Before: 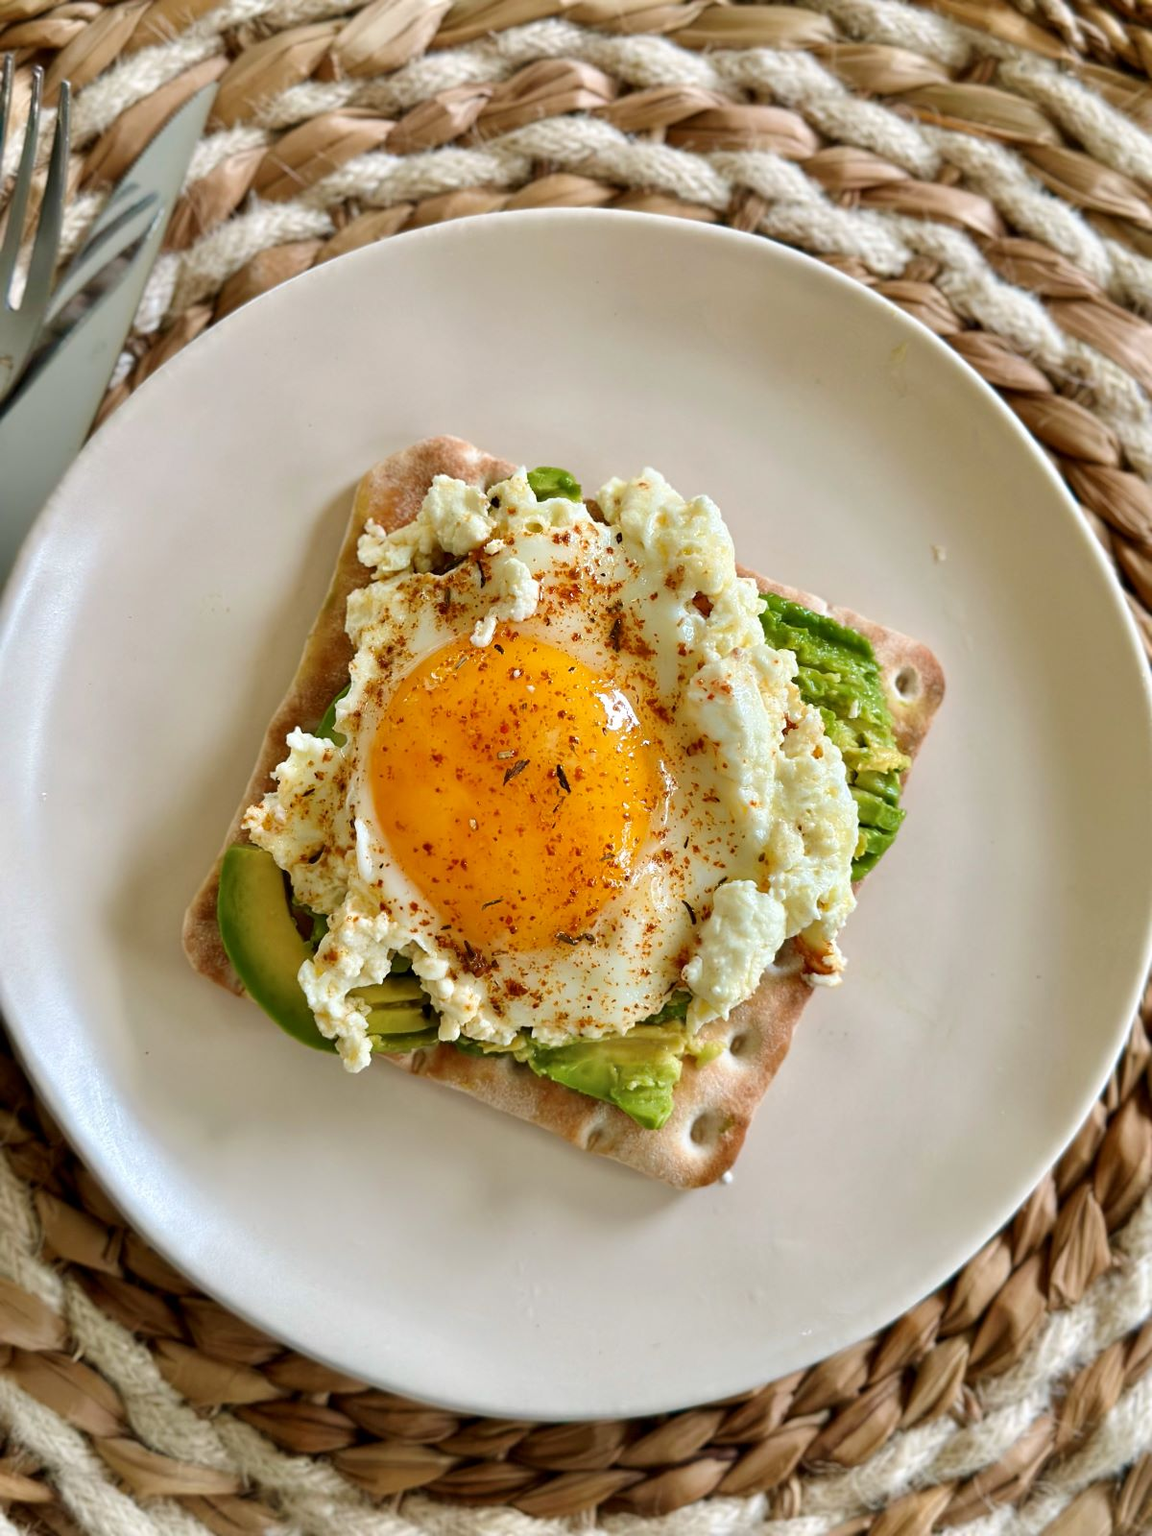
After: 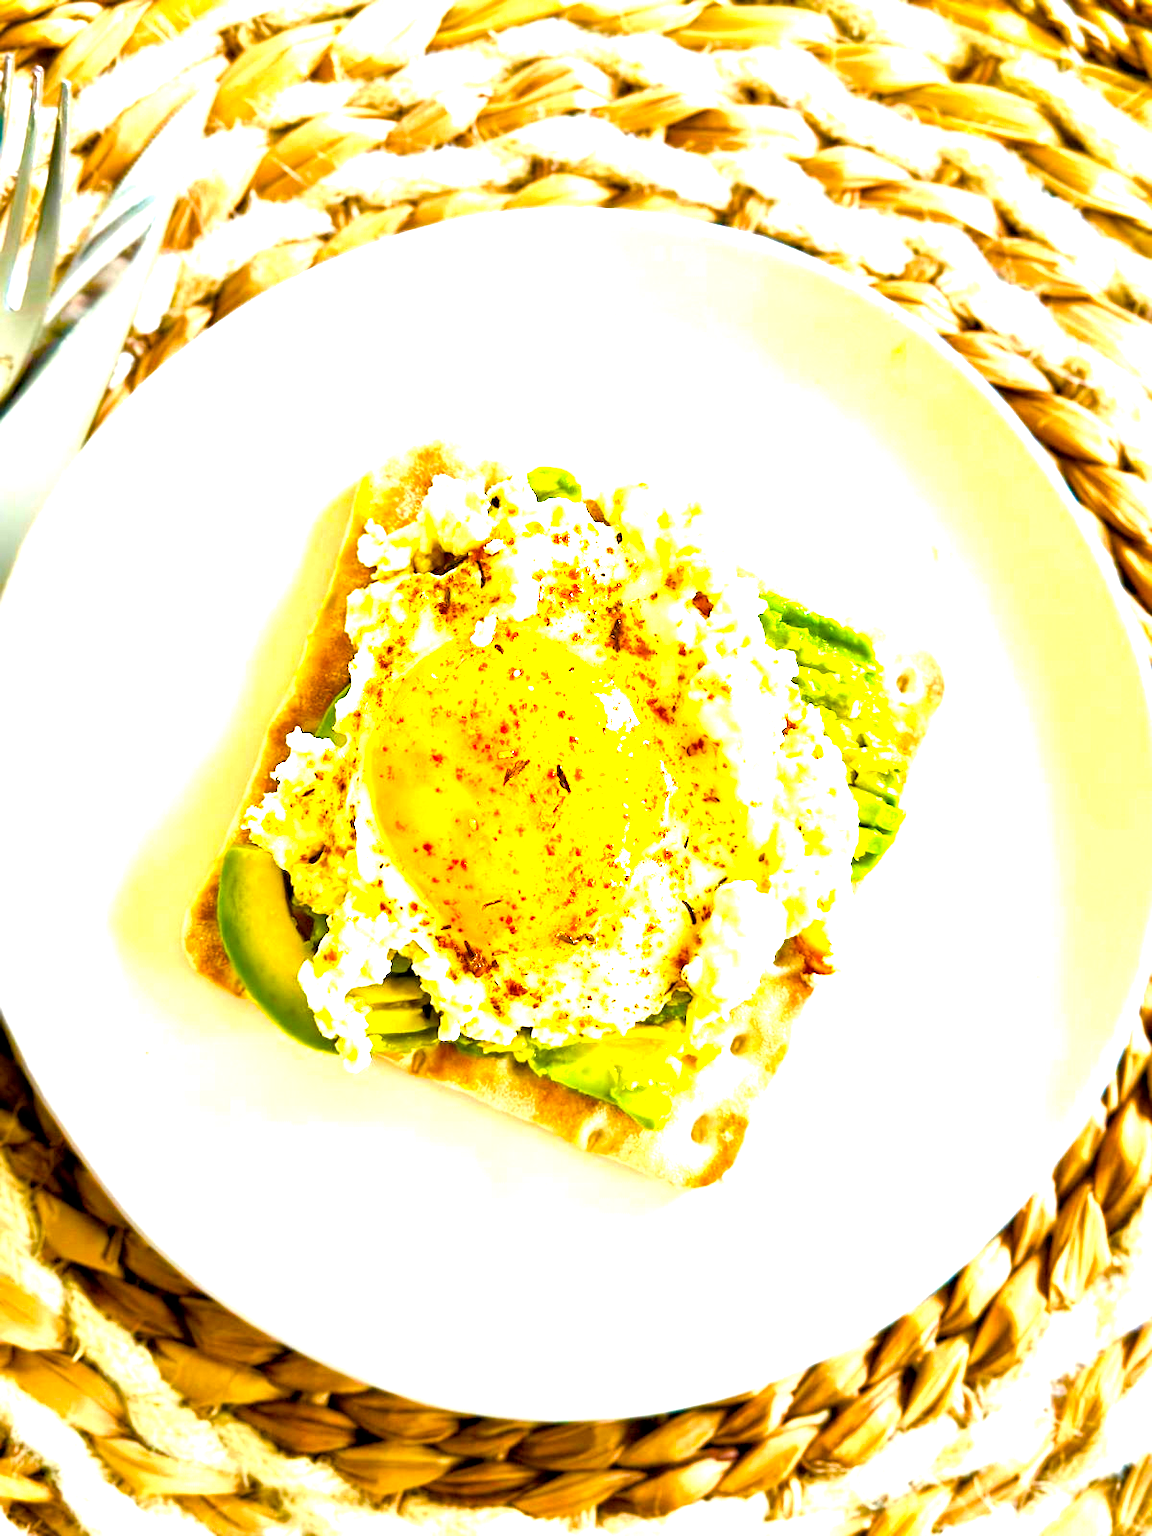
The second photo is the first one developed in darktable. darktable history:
exposure: black level correction 0.001, exposure 1.84 EV, compensate highlight preservation false
color balance rgb: linear chroma grading › shadows 10%, linear chroma grading › highlights 10%, linear chroma grading › global chroma 15%, linear chroma grading › mid-tones 15%, perceptual saturation grading › global saturation 40%, perceptual saturation grading › highlights -25%, perceptual saturation grading › mid-tones 35%, perceptual saturation grading › shadows 35%, perceptual brilliance grading › global brilliance 11.29%, global vibrance 11.29%
